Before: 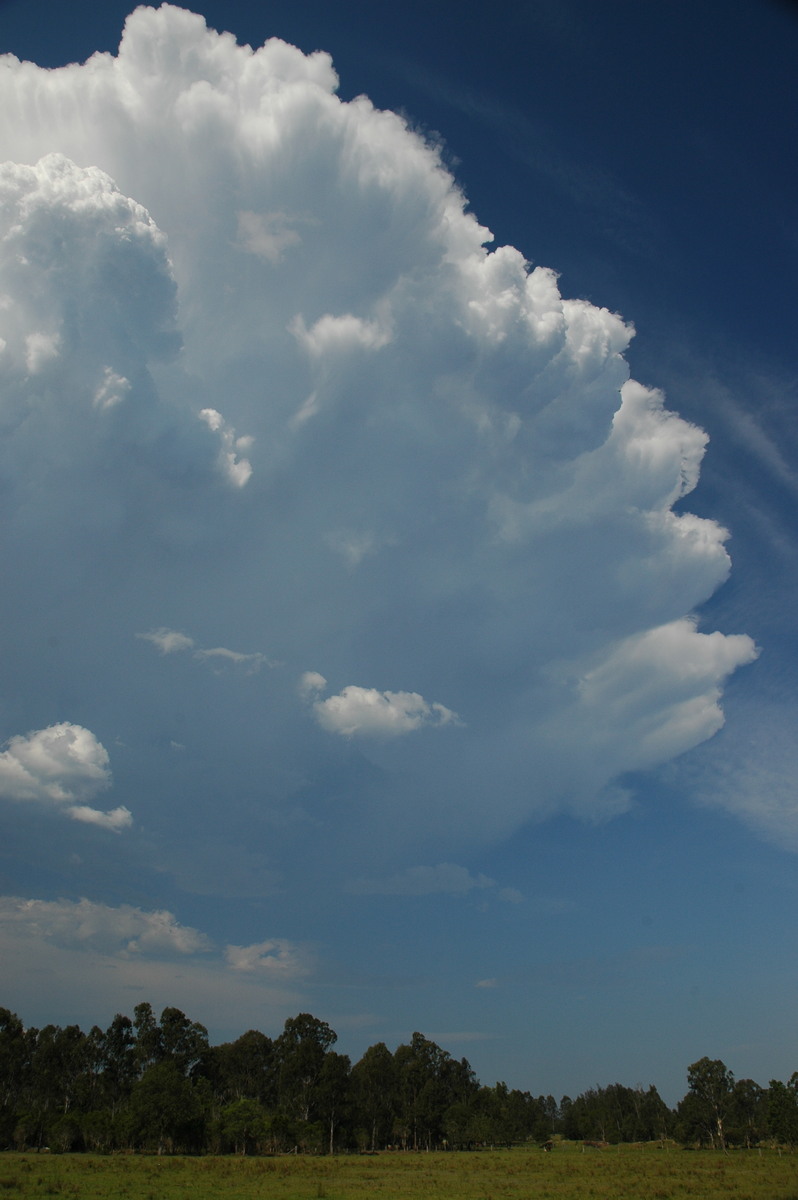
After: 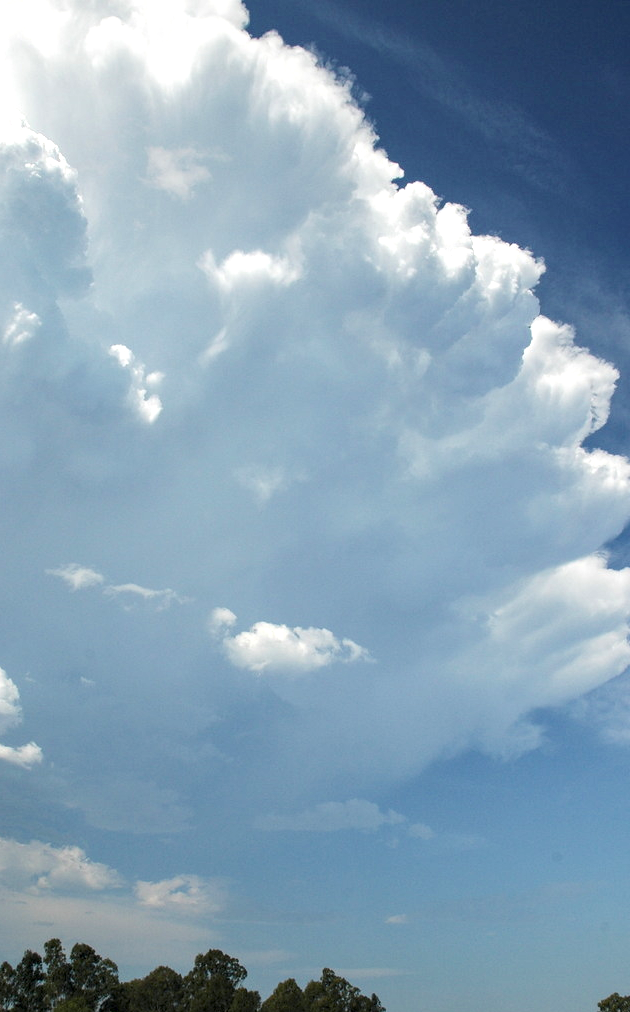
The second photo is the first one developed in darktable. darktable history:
color balance rgb: shadows lift › chroma 2.048%, shadows lift › hue 249.45°, perceptual saturation grading › global saturation 51.141%, perceptual brilliance grading › mid-tones 9.705%, perceptual brilliance grading › shadows 14.189%
crop: left 11.367%, top 5.415%, right 9.593%, bottom 10.246%
local contrast: detail 130%
contrast brightness saturation: contrast 0.1, saturation -0.372
exposure: black level correction 0, exposure 1.001 EV, compensate highlight preservation false
